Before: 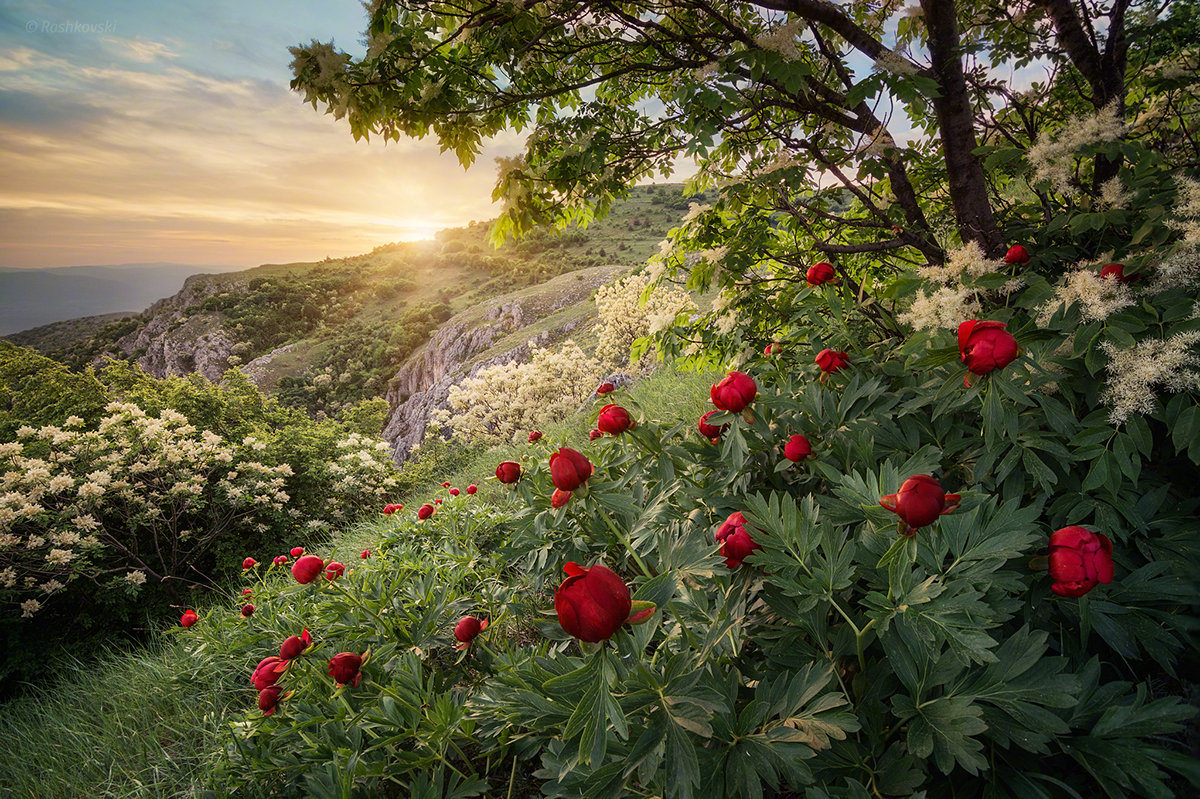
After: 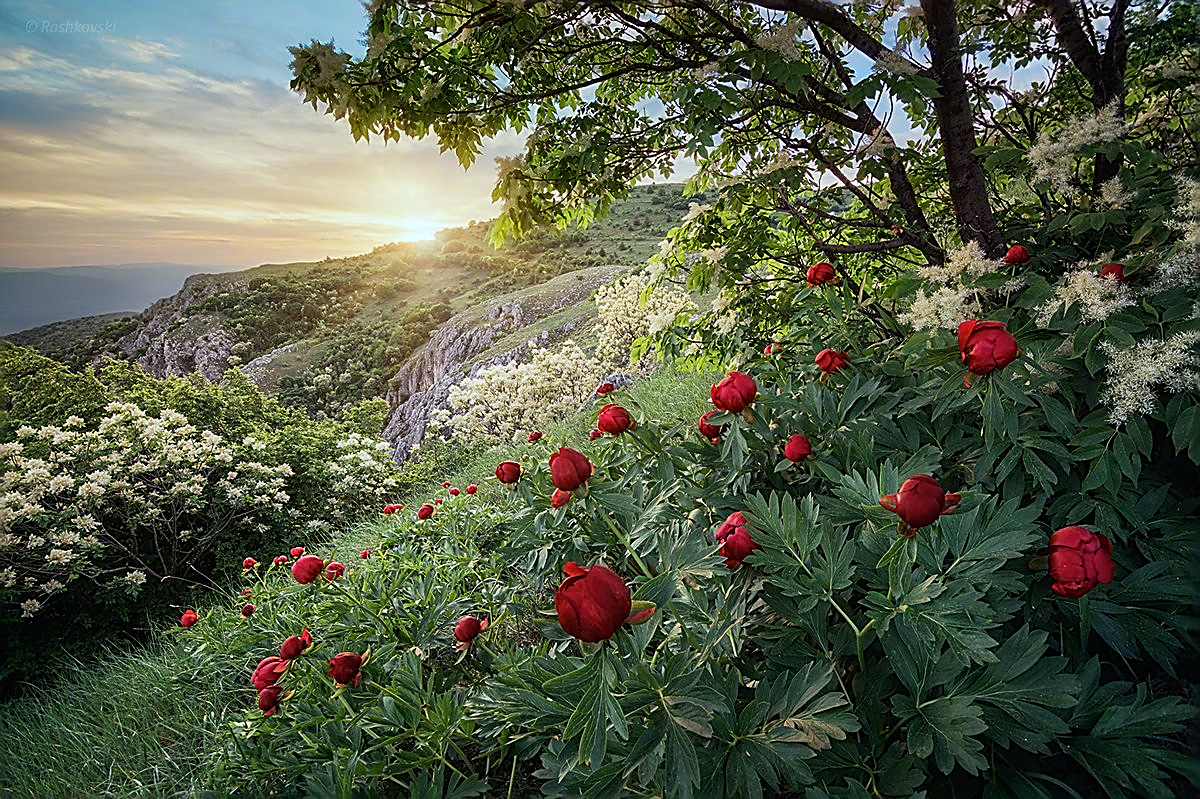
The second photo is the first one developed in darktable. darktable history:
sharpen: amount 0.901
color calibration: illuminant F (fluorescent), F source F9 (Cool White Deluxe 4150 K) – high CRI, x 0.374, y 0.373, temperature 4158.34 K
